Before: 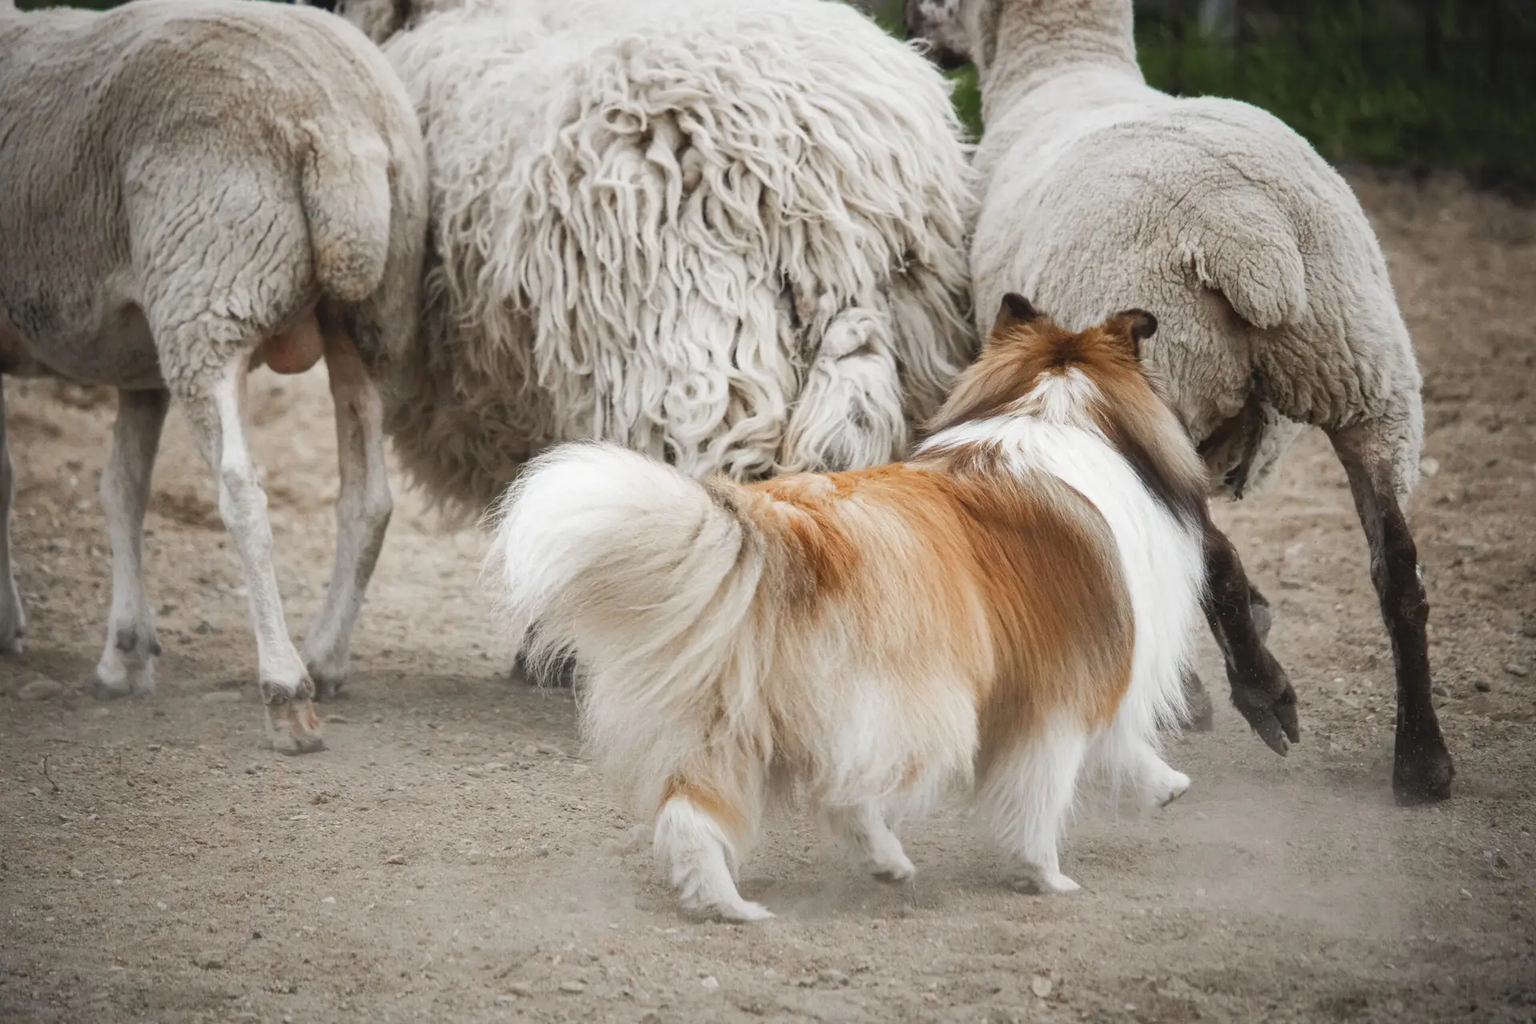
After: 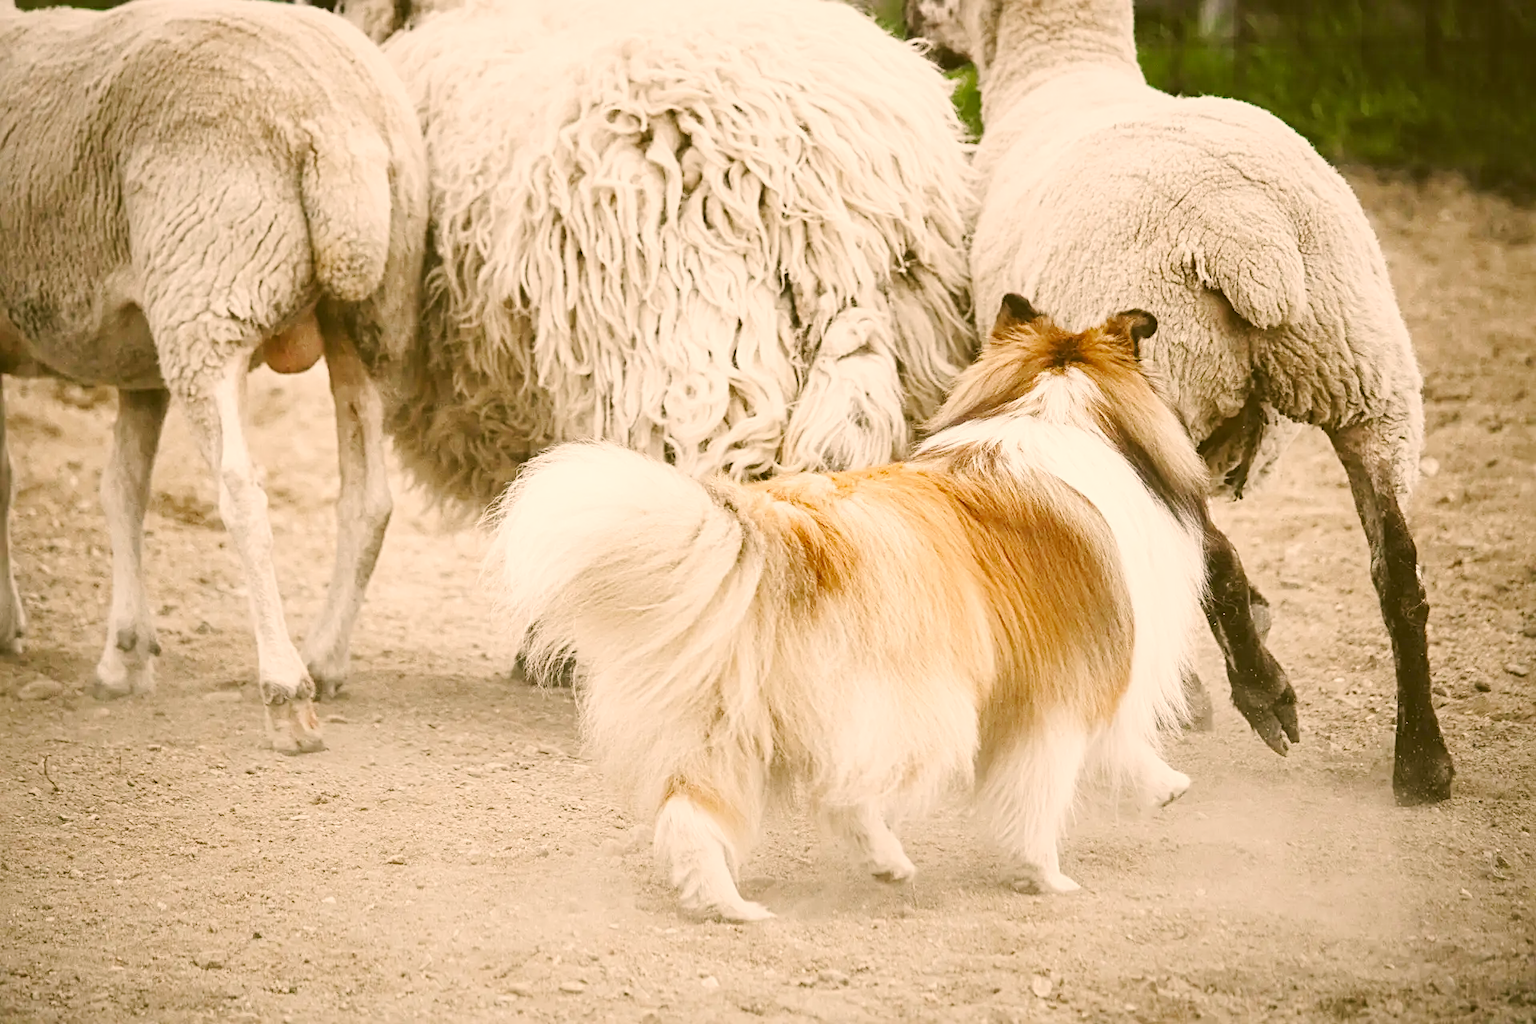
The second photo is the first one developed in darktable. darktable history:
base curve: curves: ch0 [(0, 0.007) (0.028, 0.063) (0.121, 0.311) (0.46, 0.743) (0.859, 0.957) (1, 1)], preserve colors none
sharpen: radius 3.119
color correction: highlights a* 8.98, highlights b* 15.09, shadows a* -0.49, shadows b* 26.52
